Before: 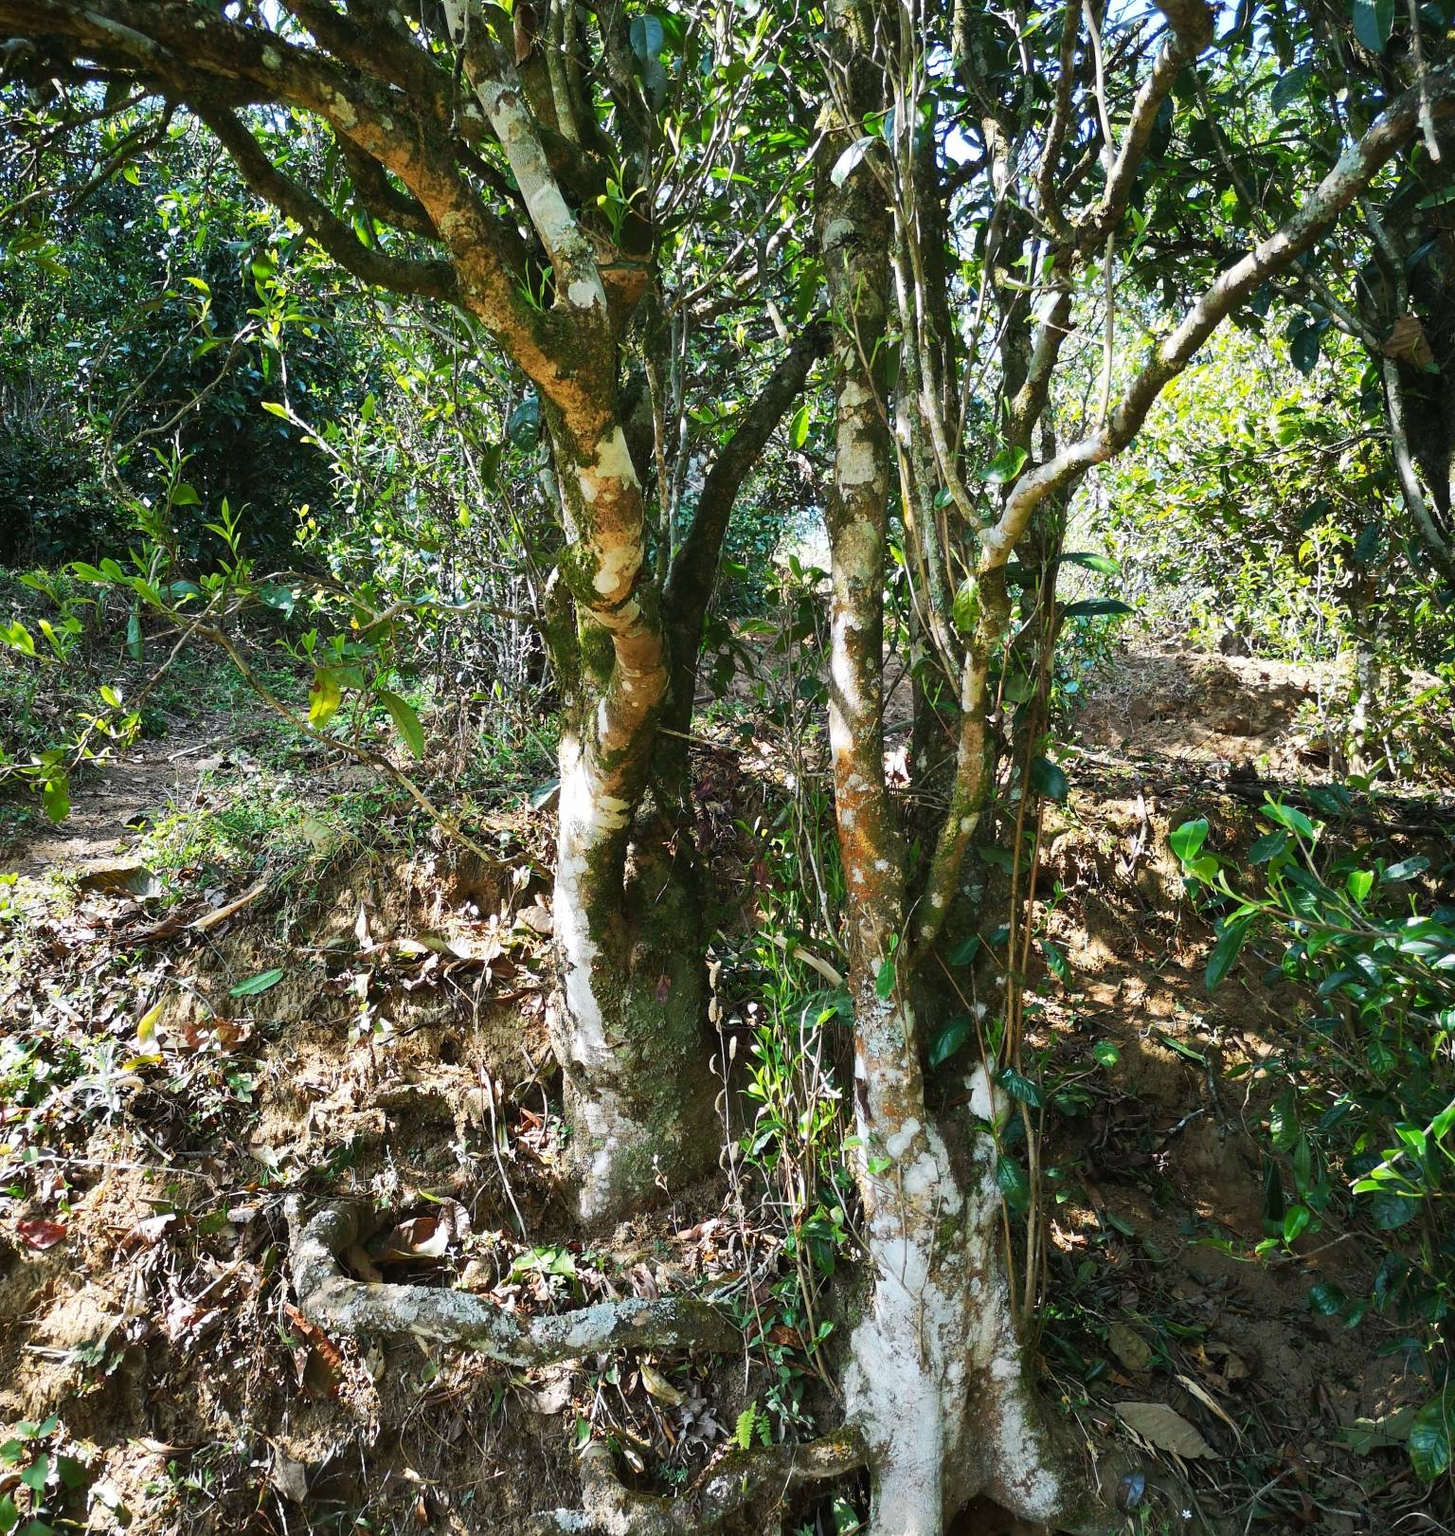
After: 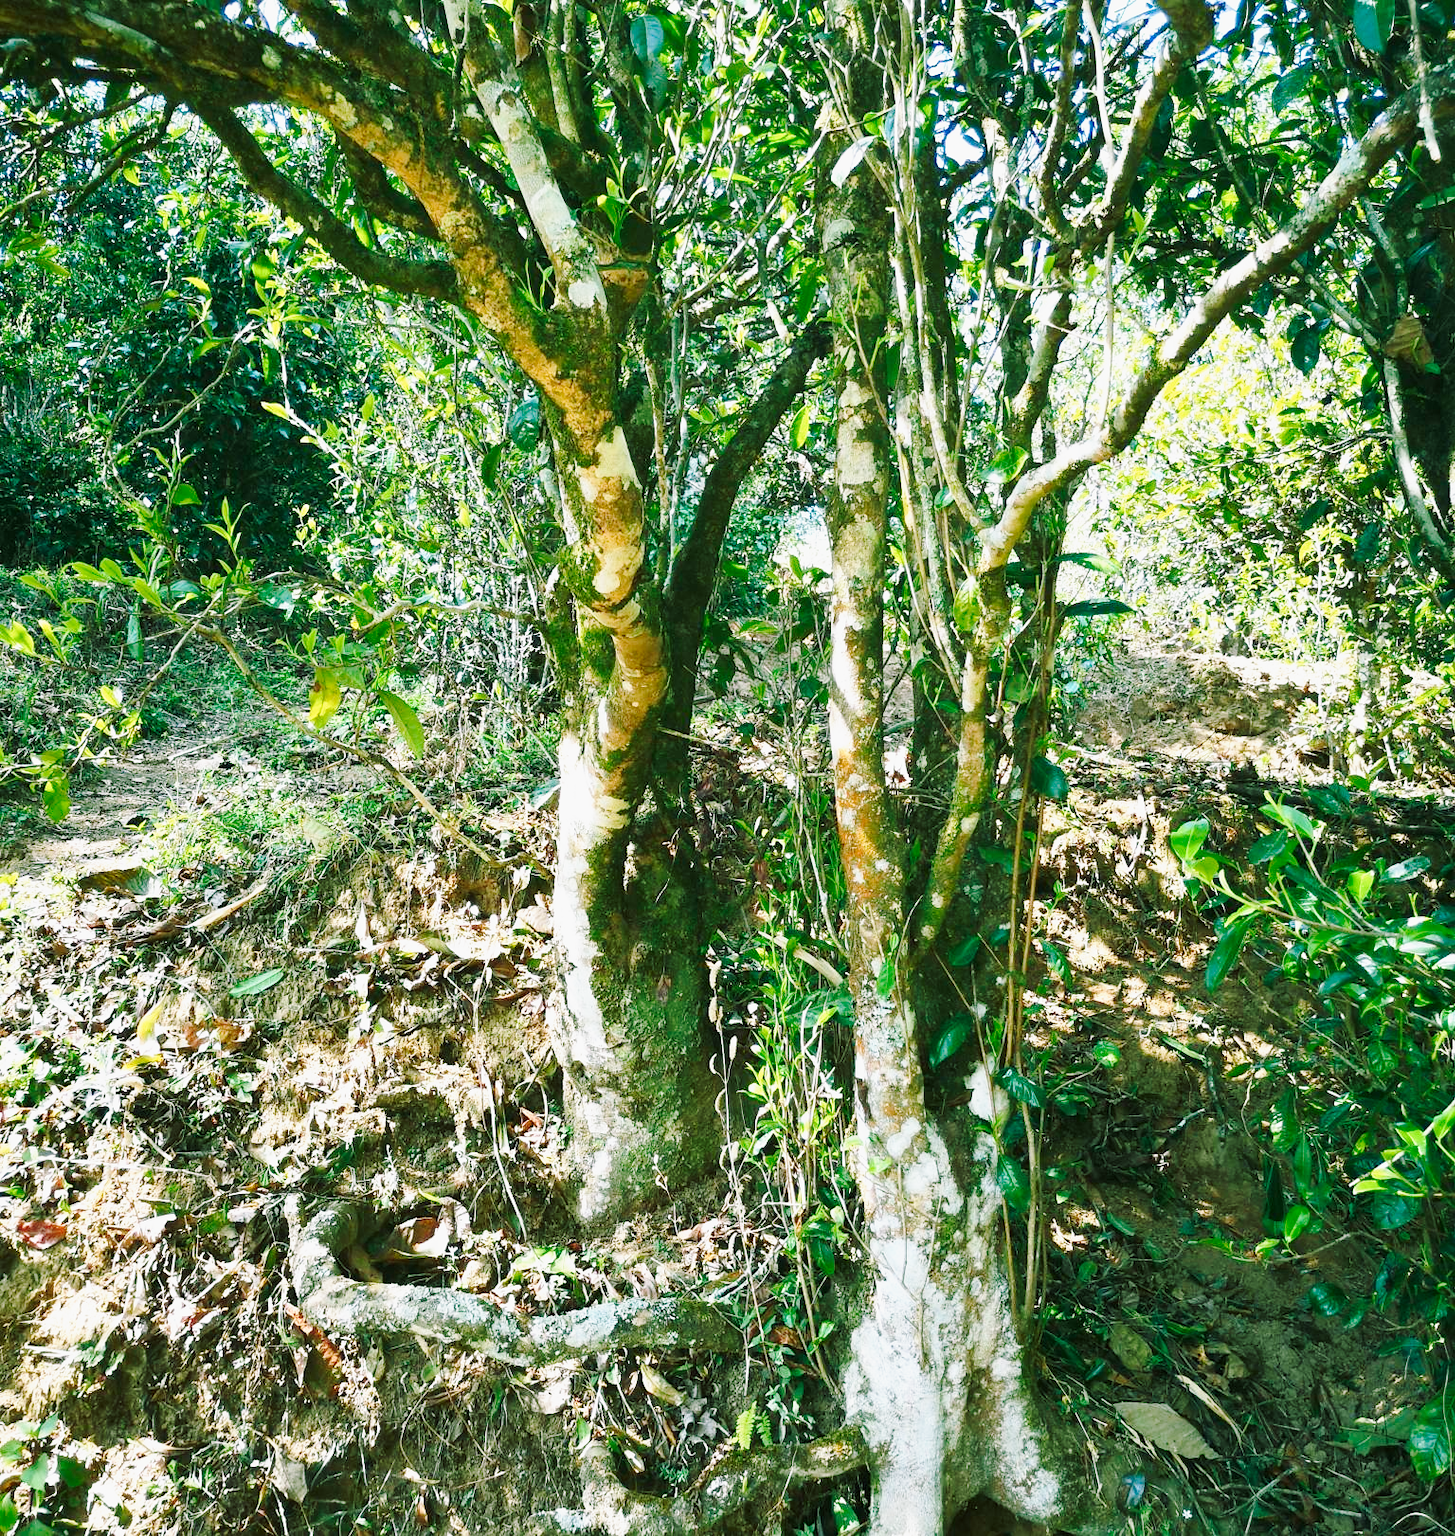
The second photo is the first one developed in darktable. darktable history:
color balance rgb: shadows lift › chroma 11.94%, shadows lift › hue 132.8°, perceptual saturation grading › global saturation 3.576%, perceptual brilliance grading › global brilliance 2.808%
base curve: curves: ch0 [(0, 0) (0.025, 0.046) (0.112, 0.277) (0.467, 0.74) (0.814, 0.929) (1, 0.942)], preserve colors none
